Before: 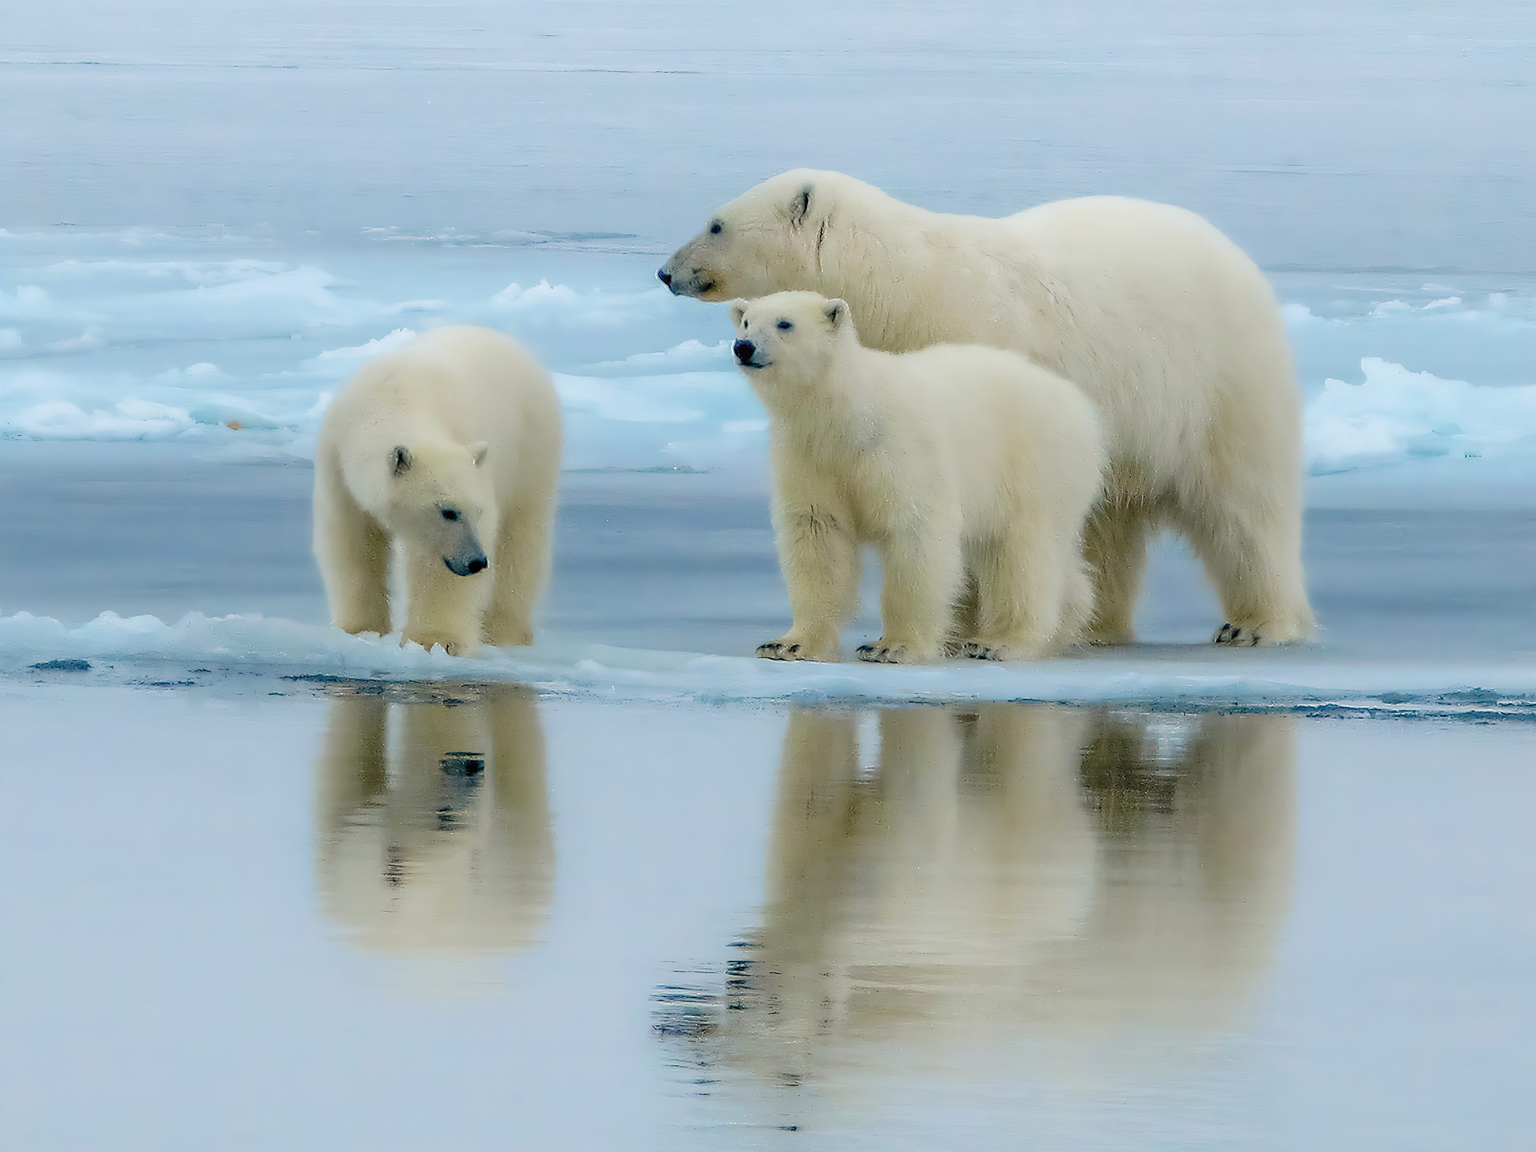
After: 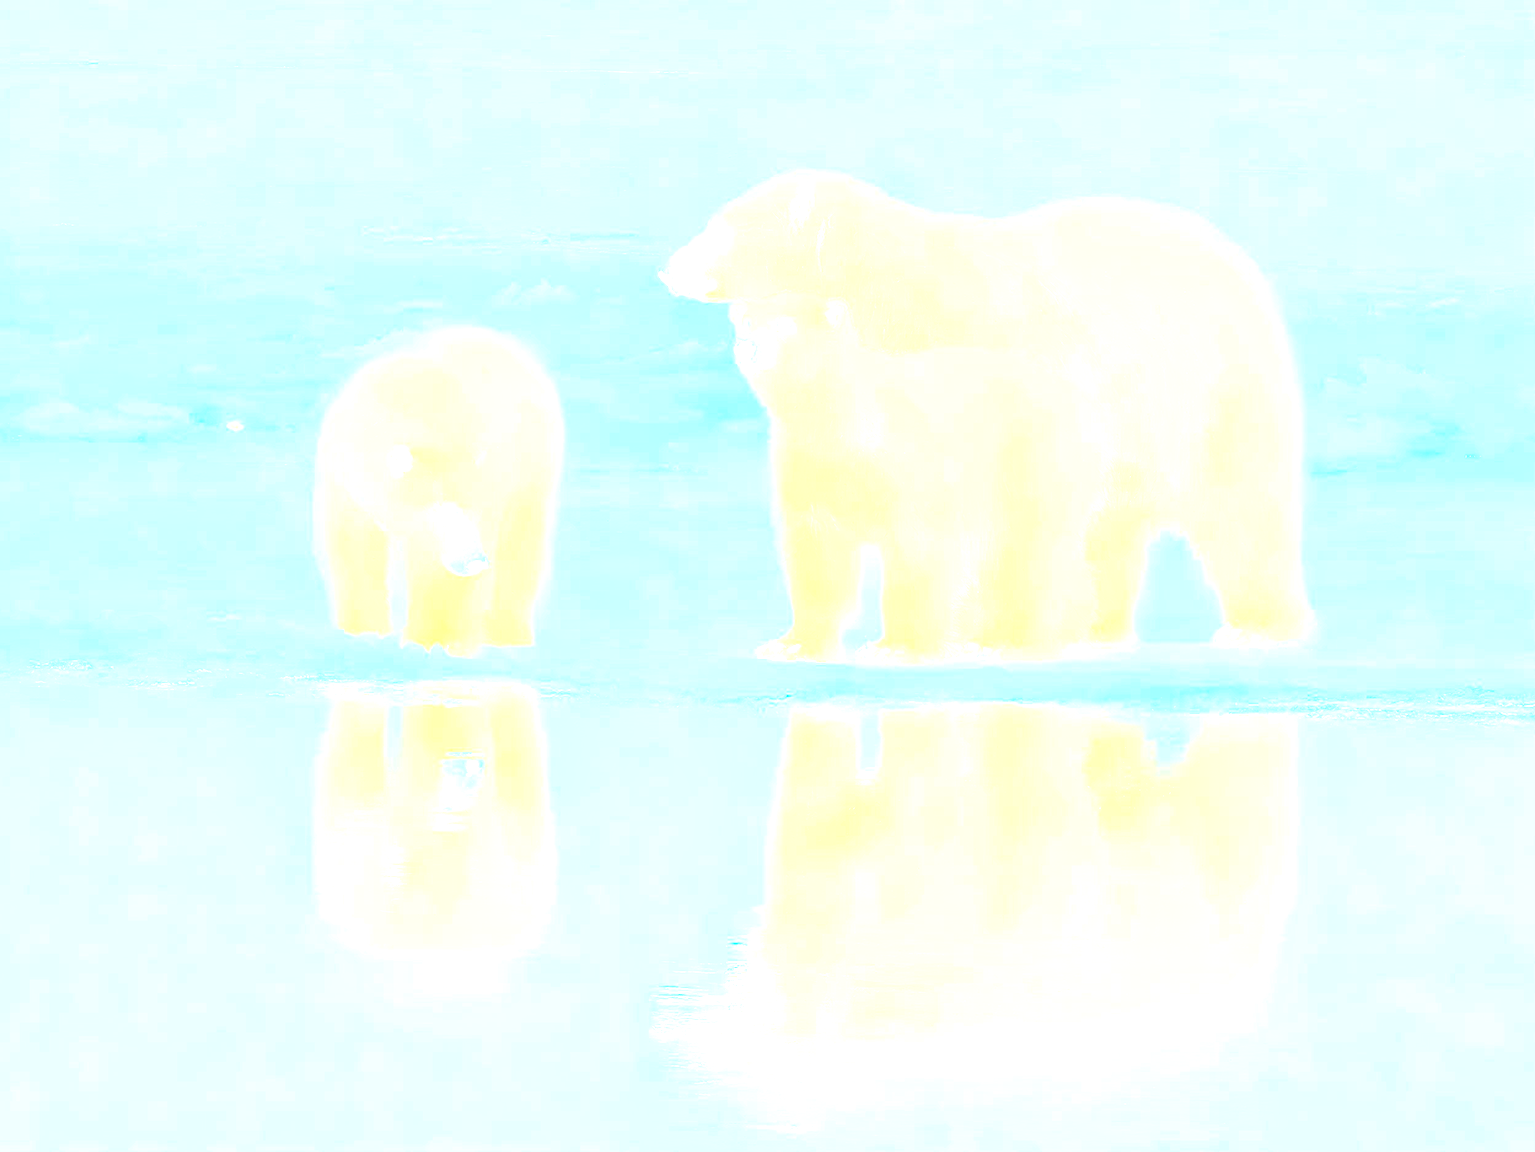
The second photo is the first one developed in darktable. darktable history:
color zones: curves: ch0 [(0, 0.613) (0.01, 0.613) (0.245, 0.448) (0.498, 0.529) (0.642, 0.665) (0.879, 0.777) (0.99, 0.613)]; ch1 [(0, 0) (0.143, 0) (0.286, 0) (0.429, 0) (0.571, 0) (0.714, 0) (0.857, 0)], mix -121.96%
bloom: size 25%, threshold 5%, strength 90%
contrast brightness saturation: contrast 0.26, brightness 0.02, saturation 0.87
